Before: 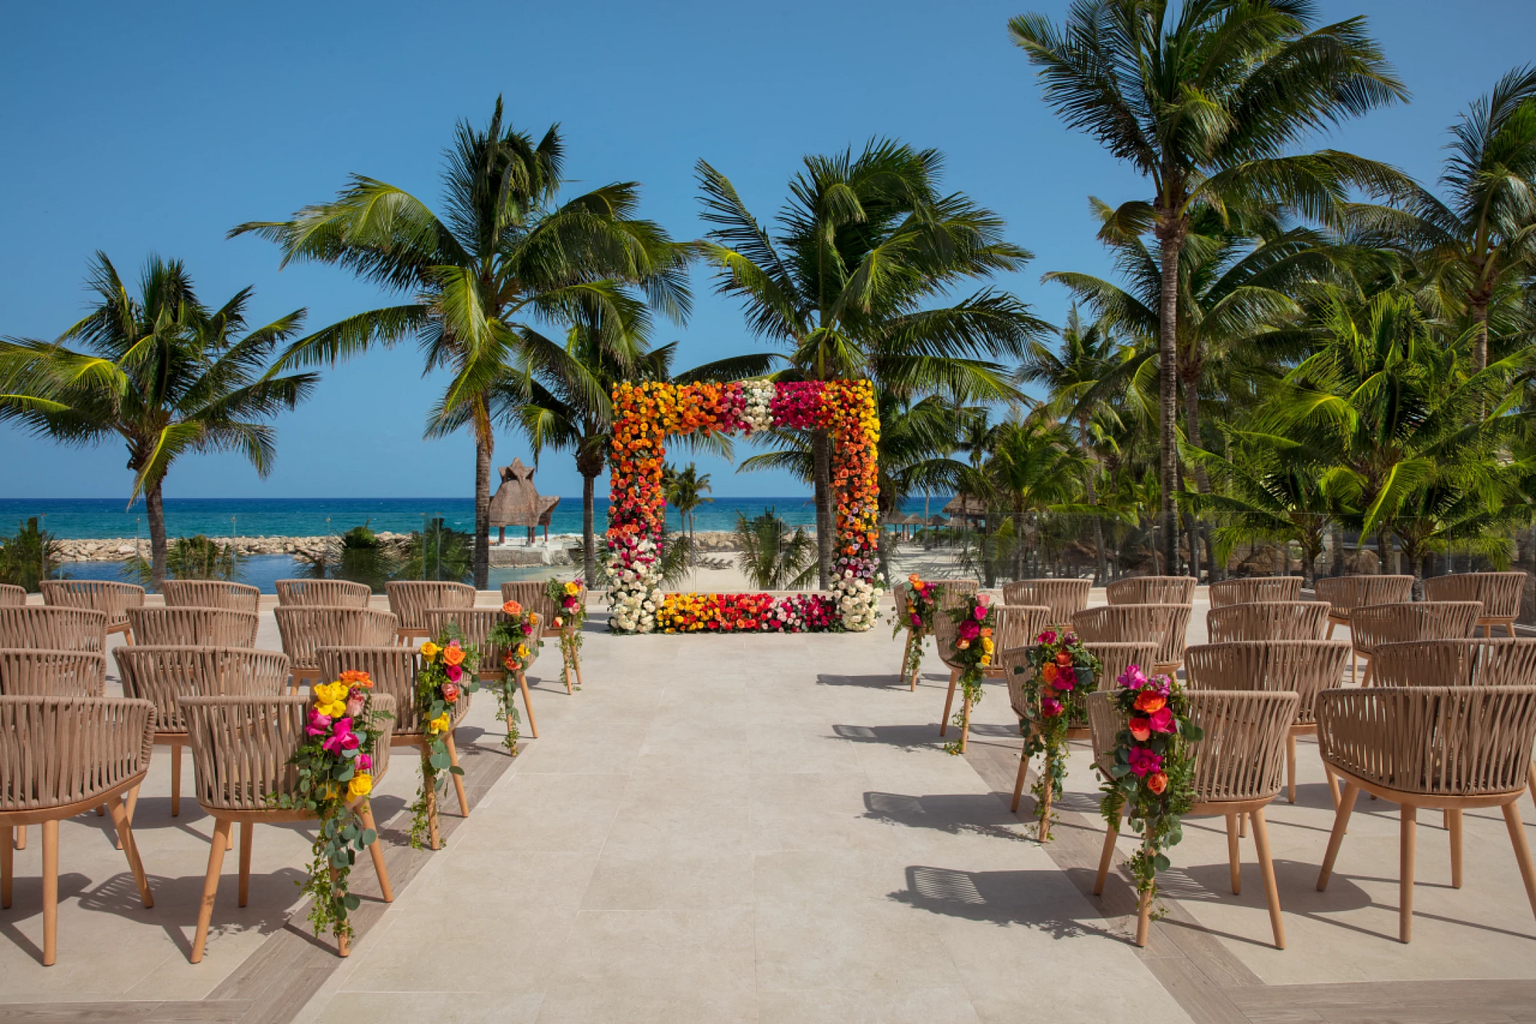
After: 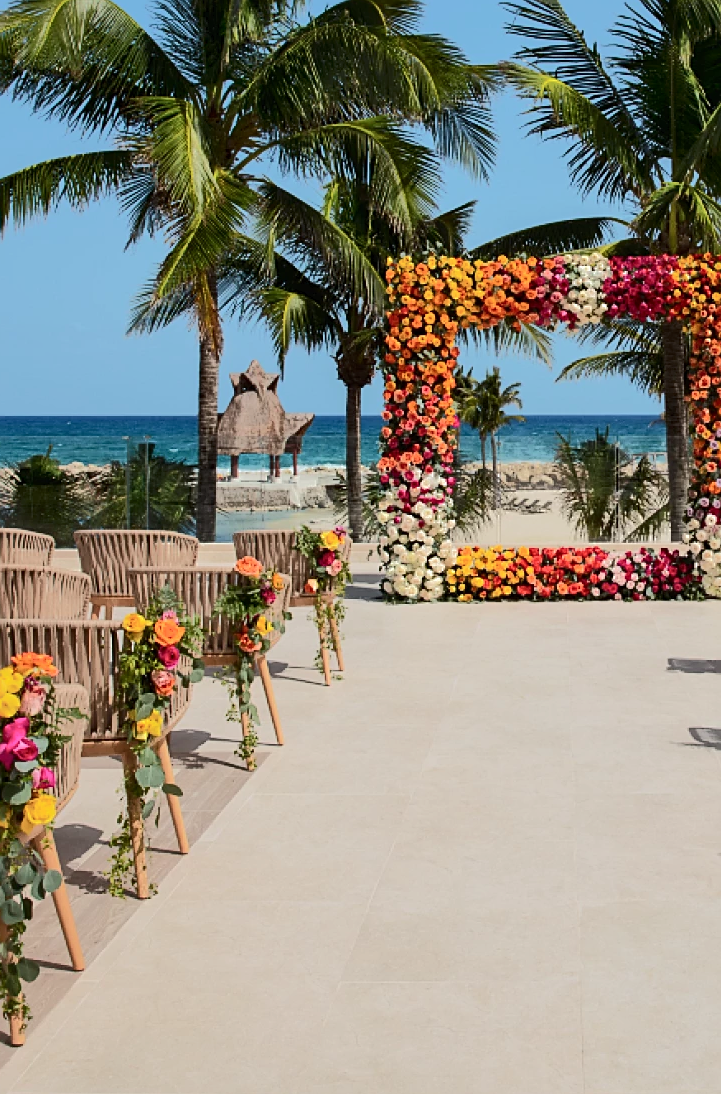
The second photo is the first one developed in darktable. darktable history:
sharpen: on, module defaults
tone curve: curves: ch0 [(0, 0) (0.003, 0.015) (0.011, 0.019) (0.025, 0.025) (0.044, 0.039) (0.069, 0.053) (0.1, 0.076) (0.136, 0.107) (0.177, 0.143) (0.224, 0.19) (0.277, 0.253) (0.335, 0.32) (0.399, 0.412) (0.468, 0.524) (0.543, 0.668) (0.623, 0.717) (0.709, 0.769) (0.801, 0.82) (0.898, 0.865) (1, 1)], color space Lab, independent channels, preserve colors none
crop and rotate: left 21.592%, top 19.118%, right 44.195%, bottom 3.007%
contrast brightness saturation: contrast 0.006, saturation -0.06
